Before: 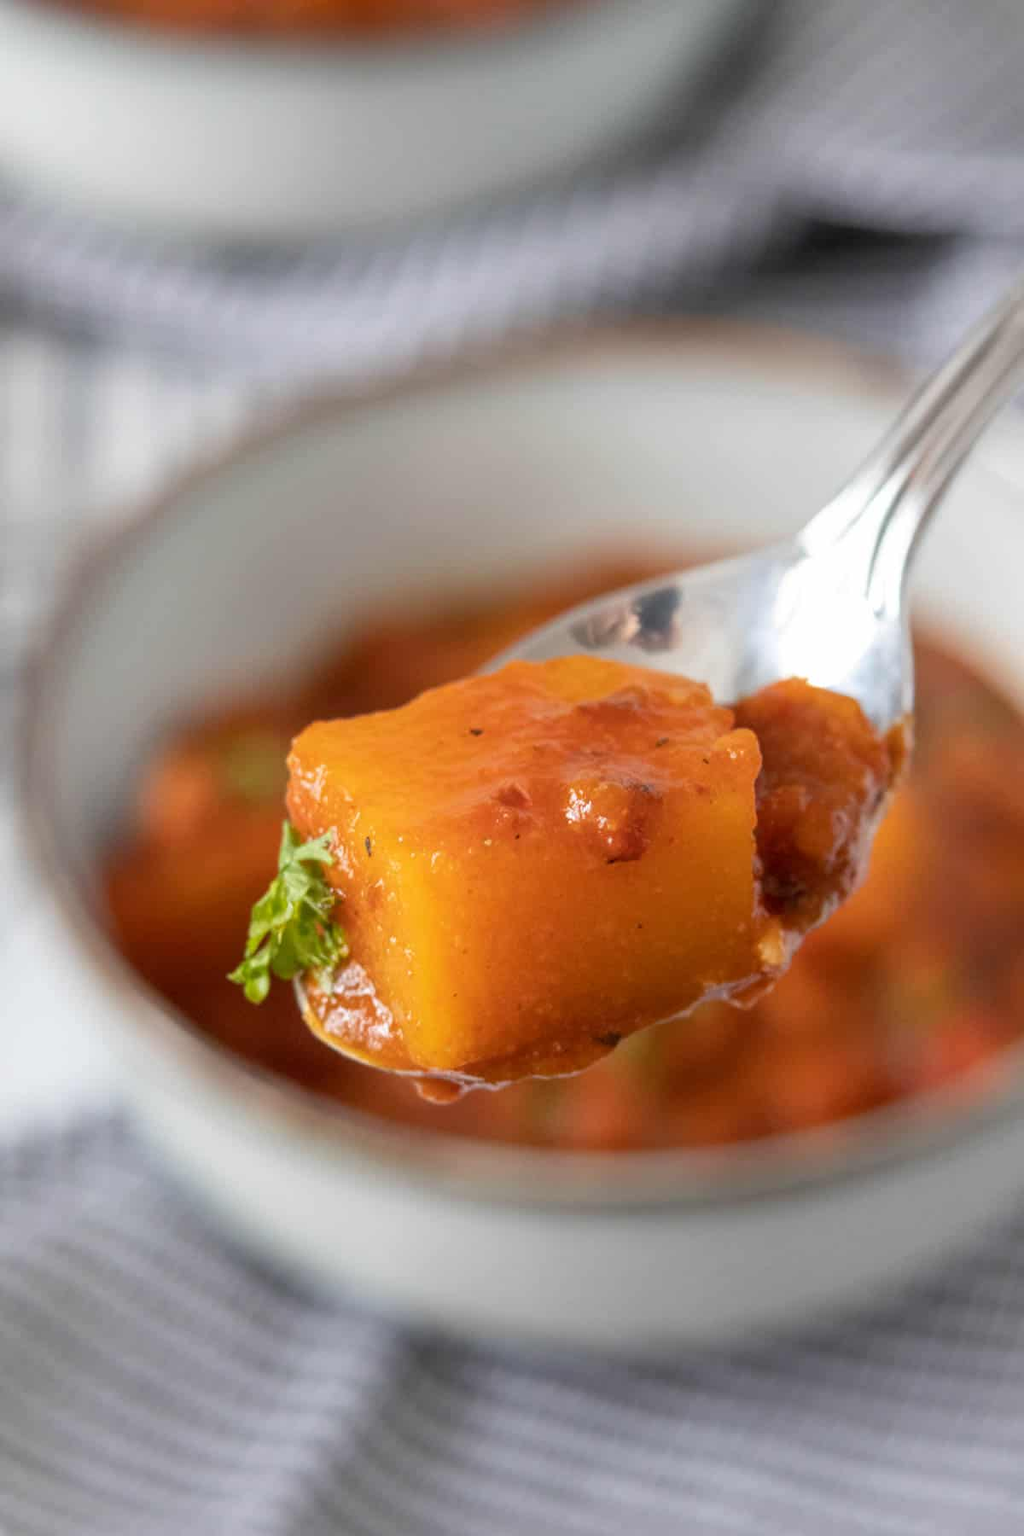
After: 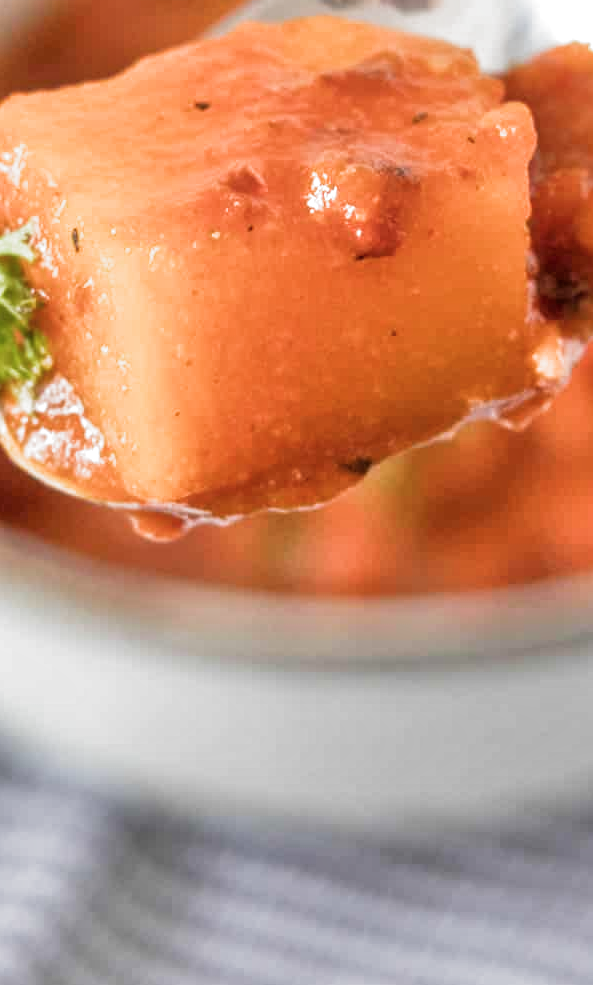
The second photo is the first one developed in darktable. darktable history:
crop: left 29.672%, top 41.786%, right 20.851%, bottom 3.487%
tone equalizer: -7 EV 0.15 EV, -6 EV 0.6 EV, -5 EV 1.15 EV, -4 EV 1.33 EV, -3 EV 1.15 EV, -2 EV 0.6 EV, -1 EV 0.15 EV, mask exposure compensation -0.5 EV
filmic rgb: black relative exposure -8.2 EV, white relative exposure 2.2 EV, threshold 3 EV, hardness 7.11, latitude 75%, contrast 1.325, highlights saturation mix -2%, shadows ↔ highlights balance 30%, preserve chrominance RGB euclidean norm, color science v5 (2021), contrast in shadows safe, contrast in highlights safe, enable highlight reconstruction true
